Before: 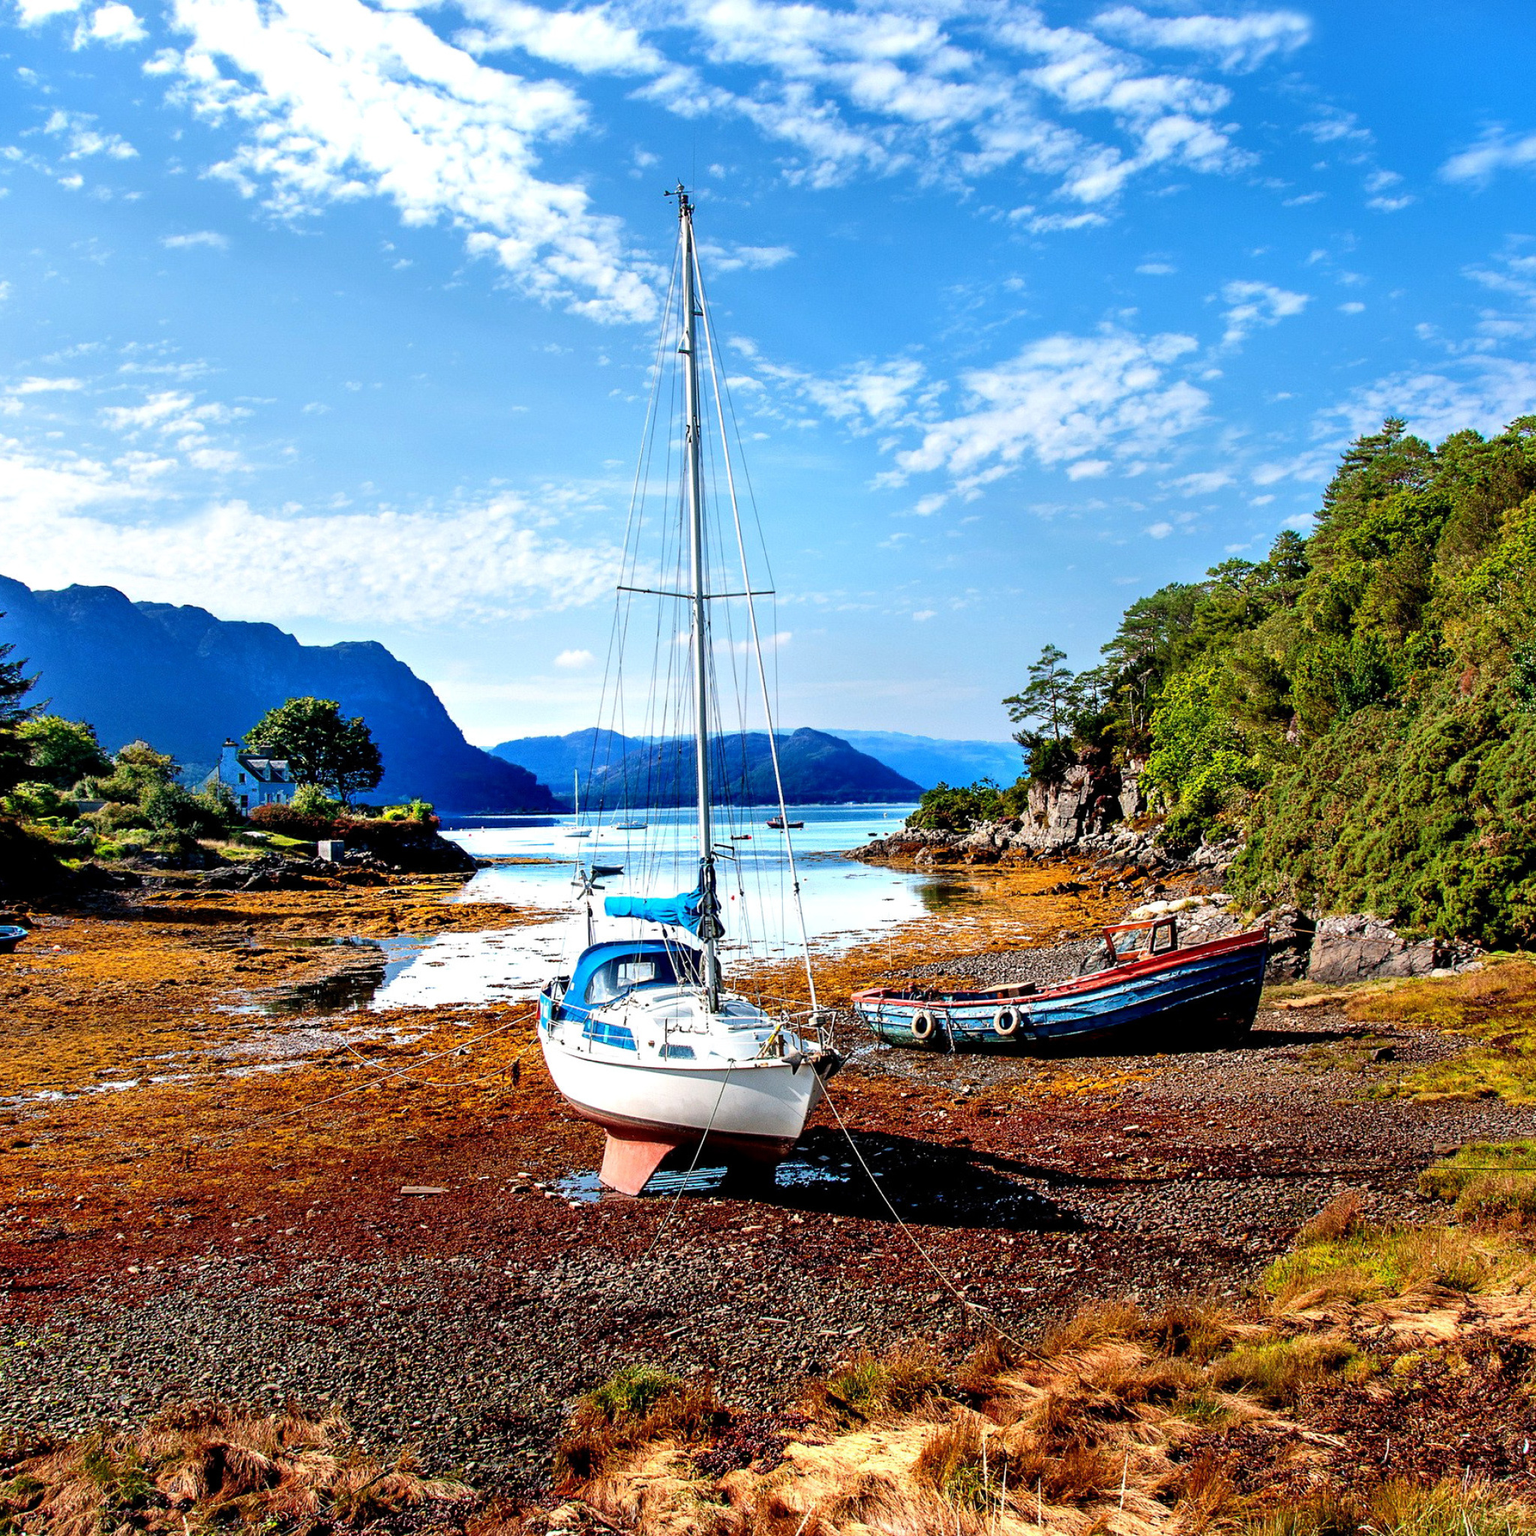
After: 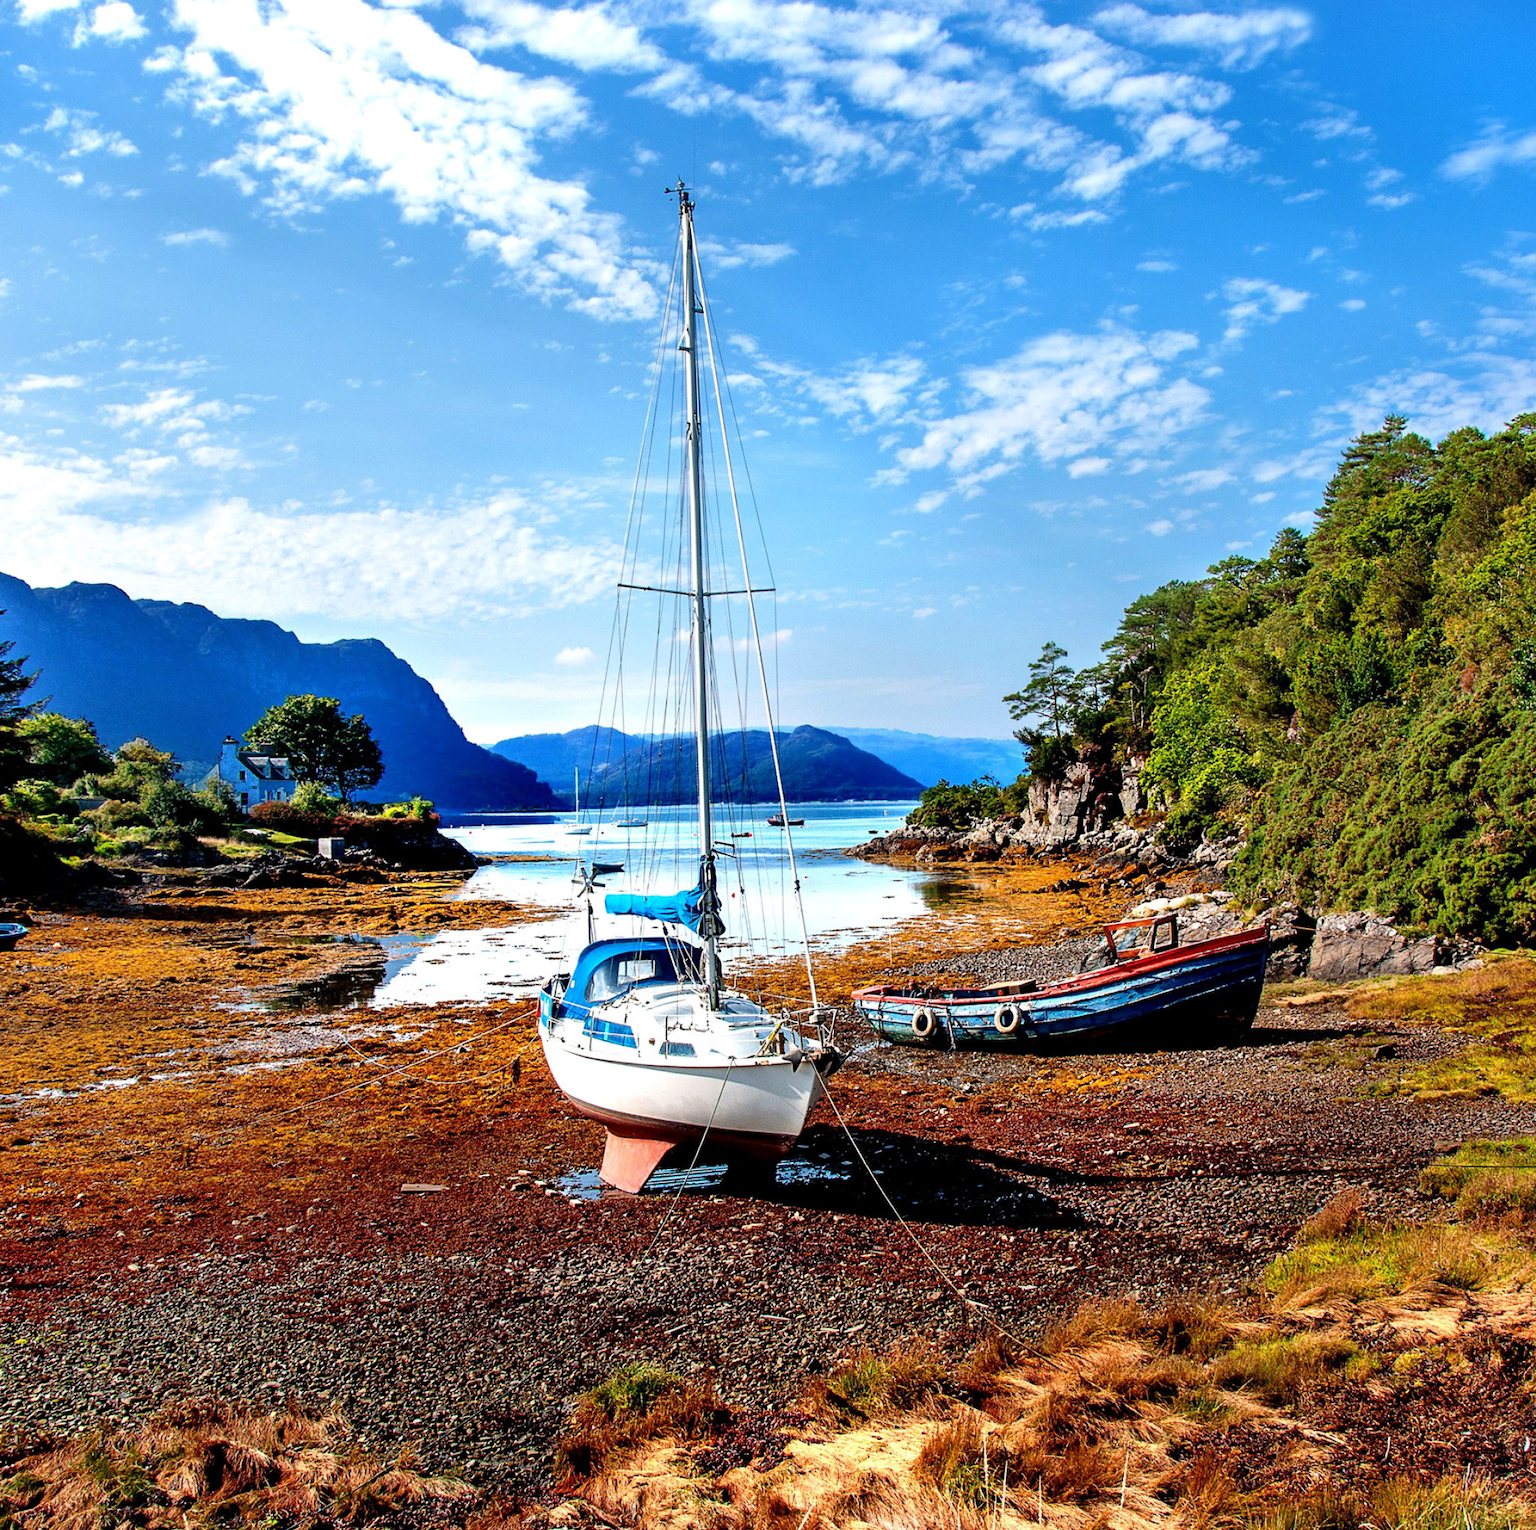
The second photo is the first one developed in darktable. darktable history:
crop: top 0.208%, bottom 0.17%
exposure: compensate highlight preservation false
